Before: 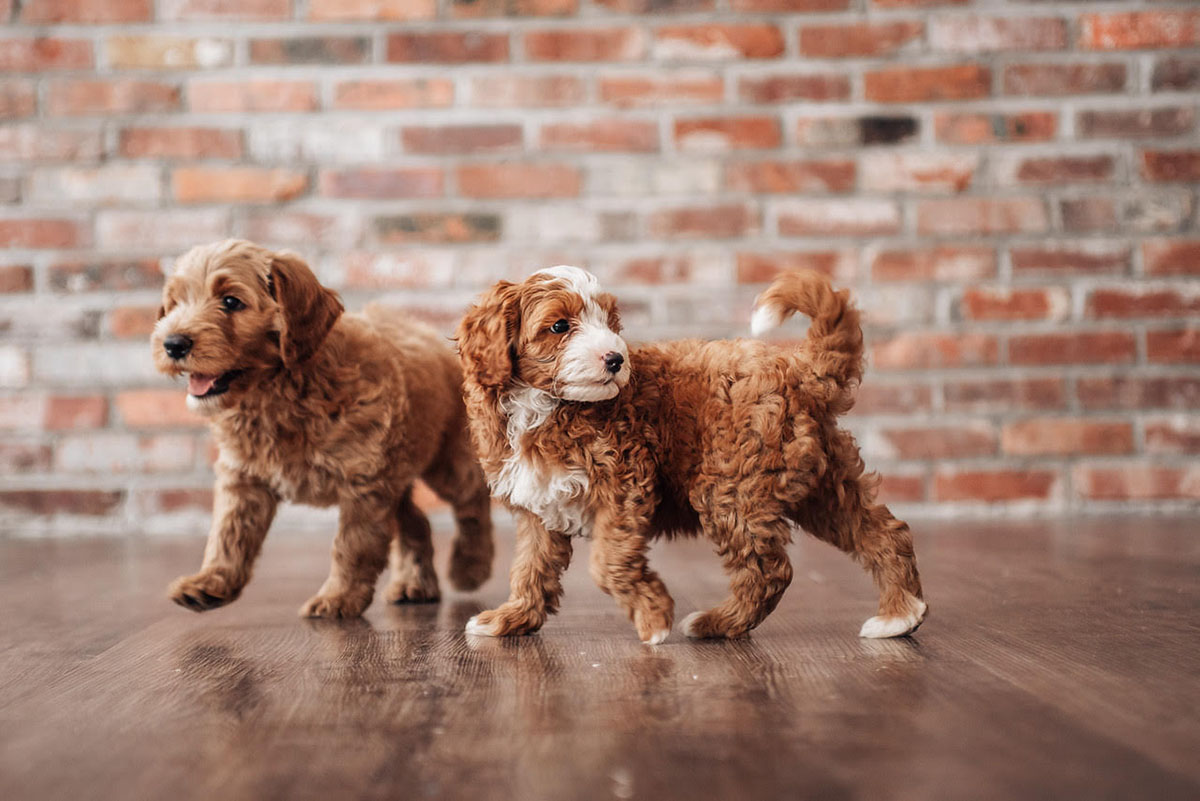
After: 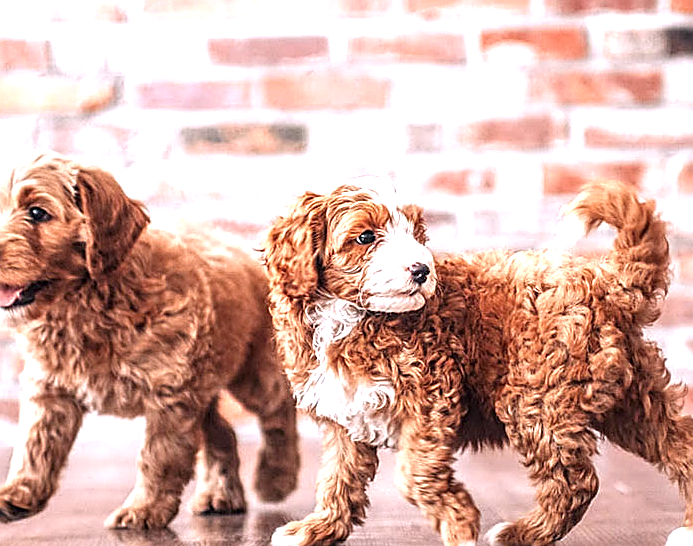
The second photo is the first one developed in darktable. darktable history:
sharpen: amount 0.901
local contrast: on, module defaults
rotate and perspective: automatic cropping original format, crop left 0, crop top 0
white balance: red 1.004, blue 1.096
crop: left 16.202%, top 11.208%, right 26.045%, bottom 20.557%
color correction: highlights a* 0.003, highlights b* -0.283
exposure: exposure 1.15 EV, compensate highlight preservation false
